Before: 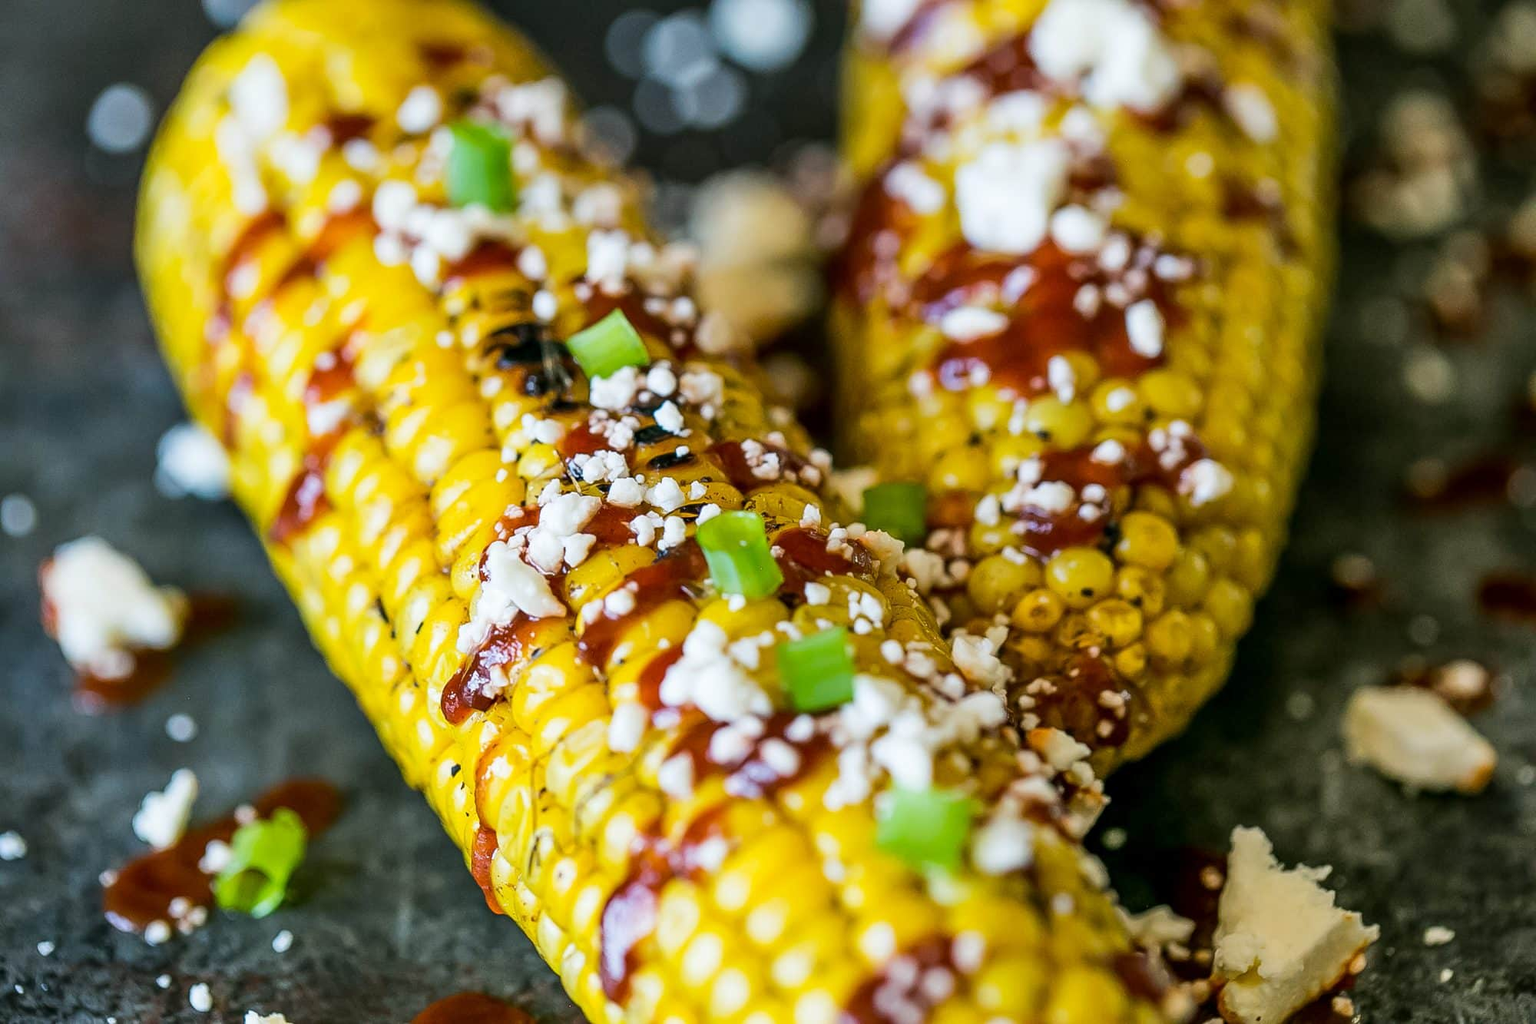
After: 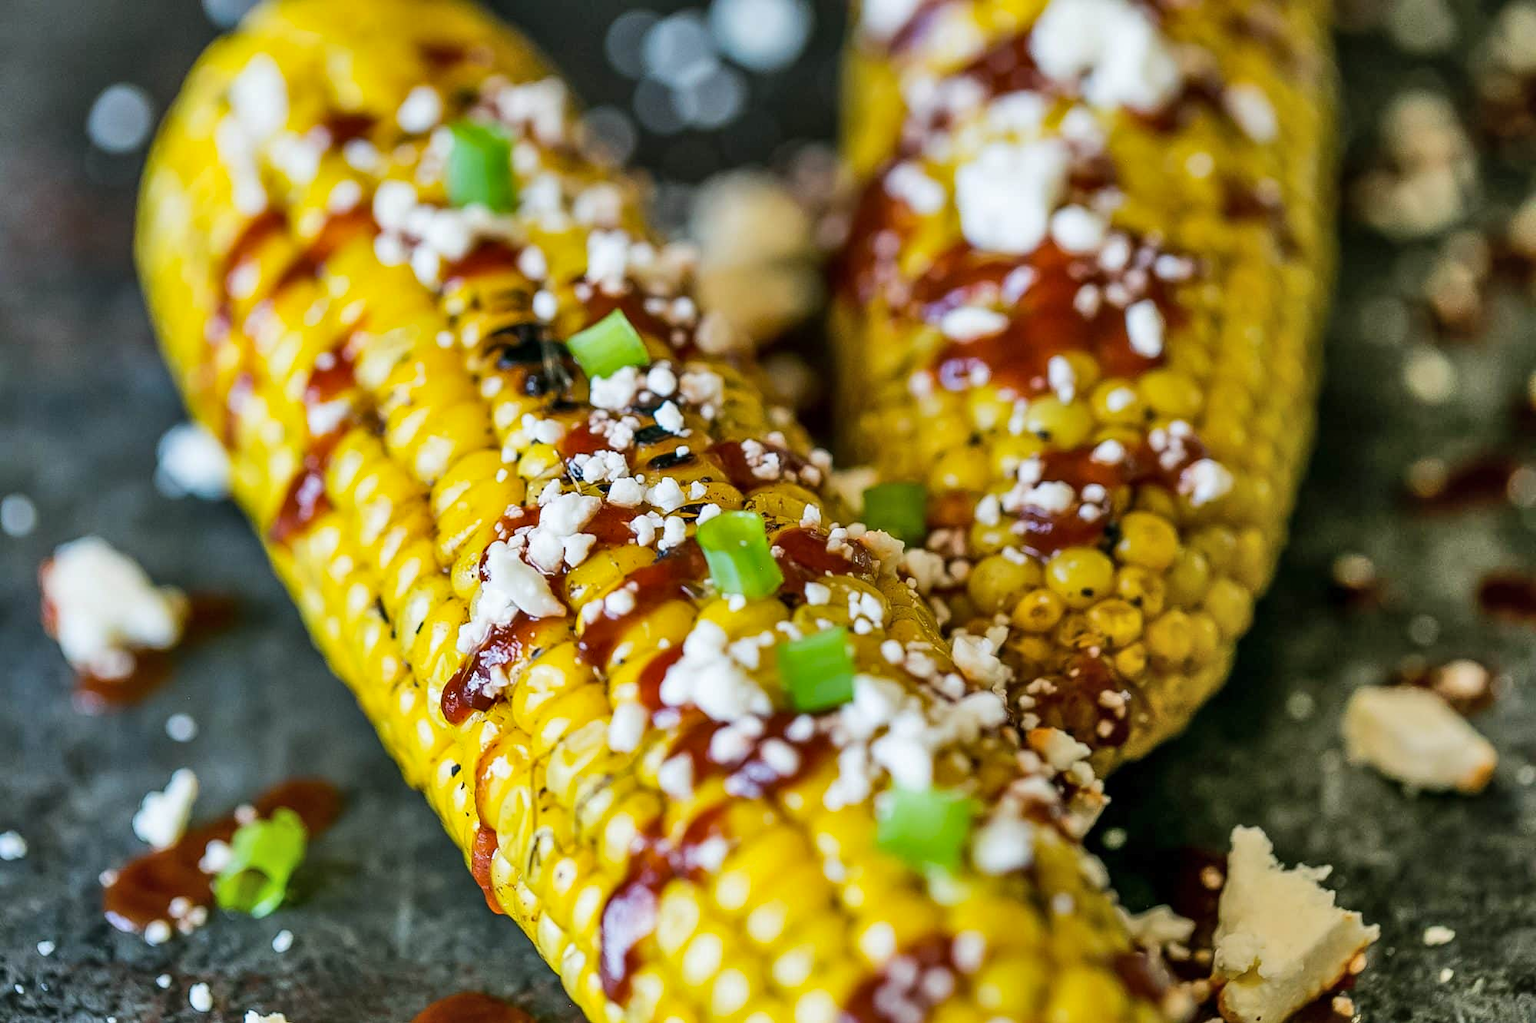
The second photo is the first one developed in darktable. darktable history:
shadows and highlights: shadows 60, soften with gaussian
exposure: compensate exposure bias true, compensate highlight preservation false
